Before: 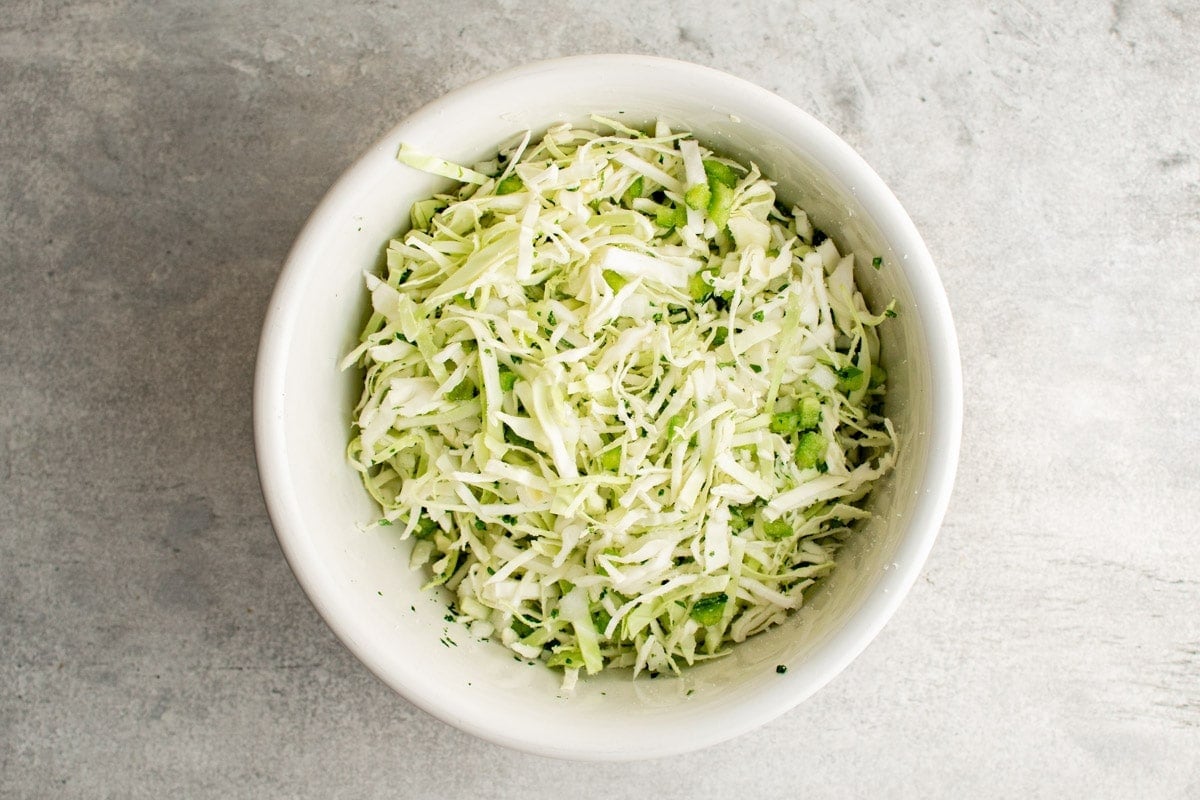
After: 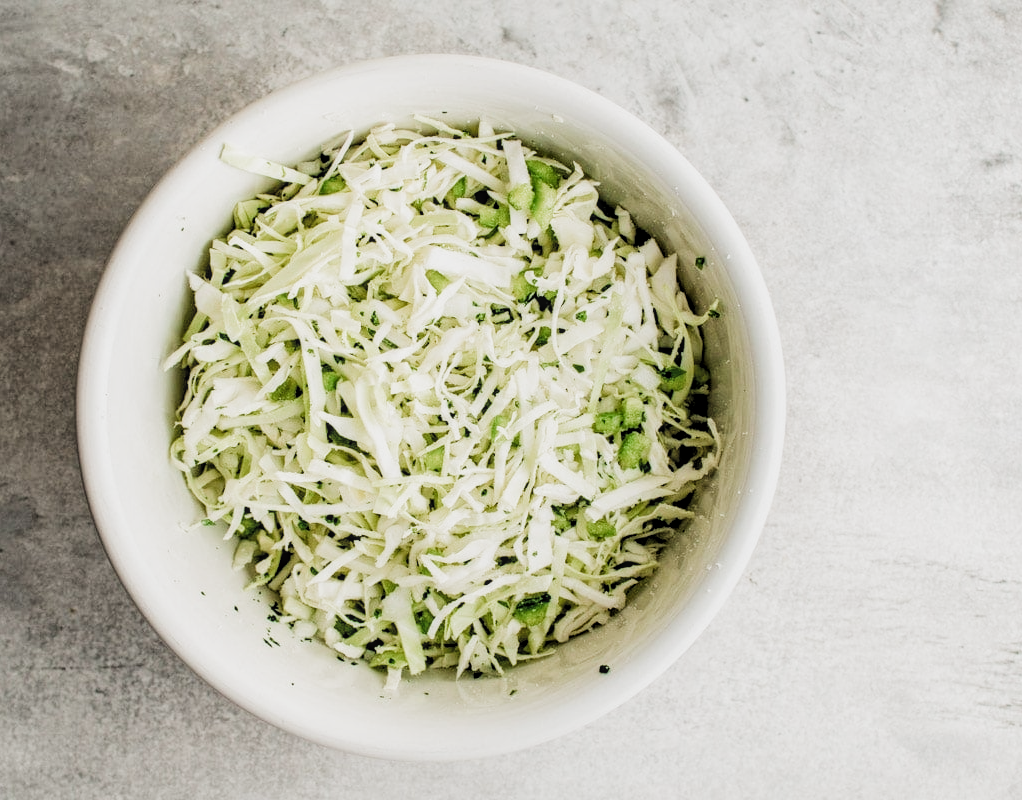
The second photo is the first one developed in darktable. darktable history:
filmic rgb: black relative exposure -5.06 EV, white relative exposure 3.99 EV, hardness 2.88, contrast 1.392, highlights saturation mix -19.48%, add noise in highlights 0.002, preserve chrominance luminance Y, color science v3 (2019), use custom middle-gray values true, contrast in highlights soft
crop and rotate: left 14.768%
local contrast: on, module defaults
